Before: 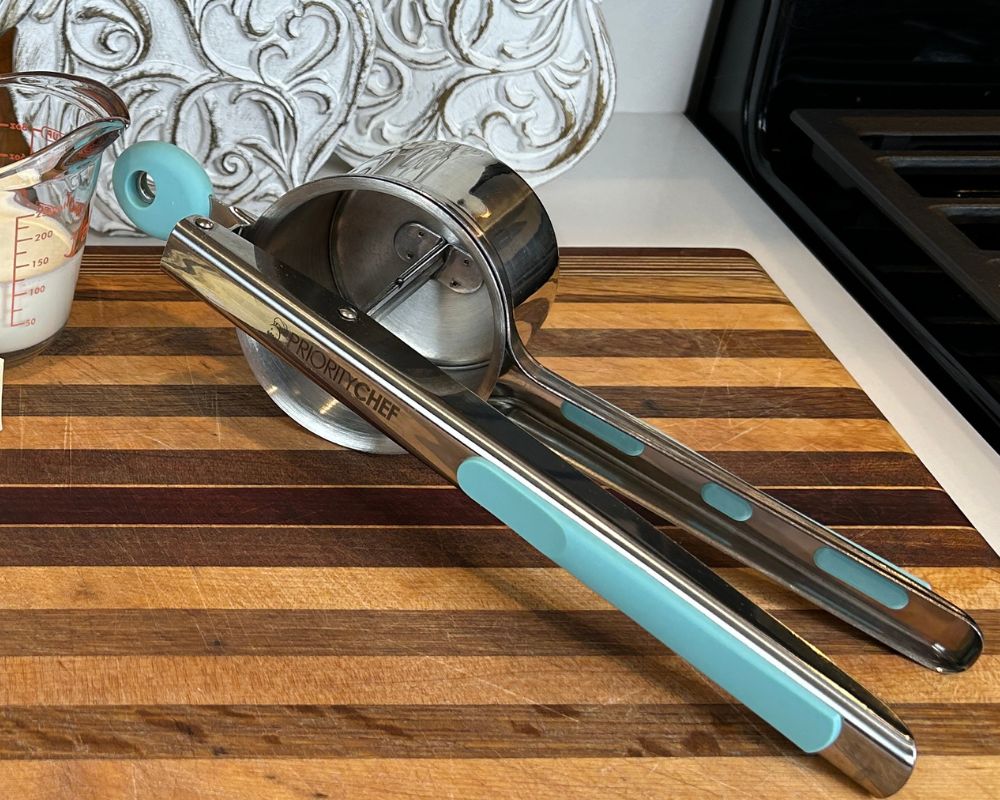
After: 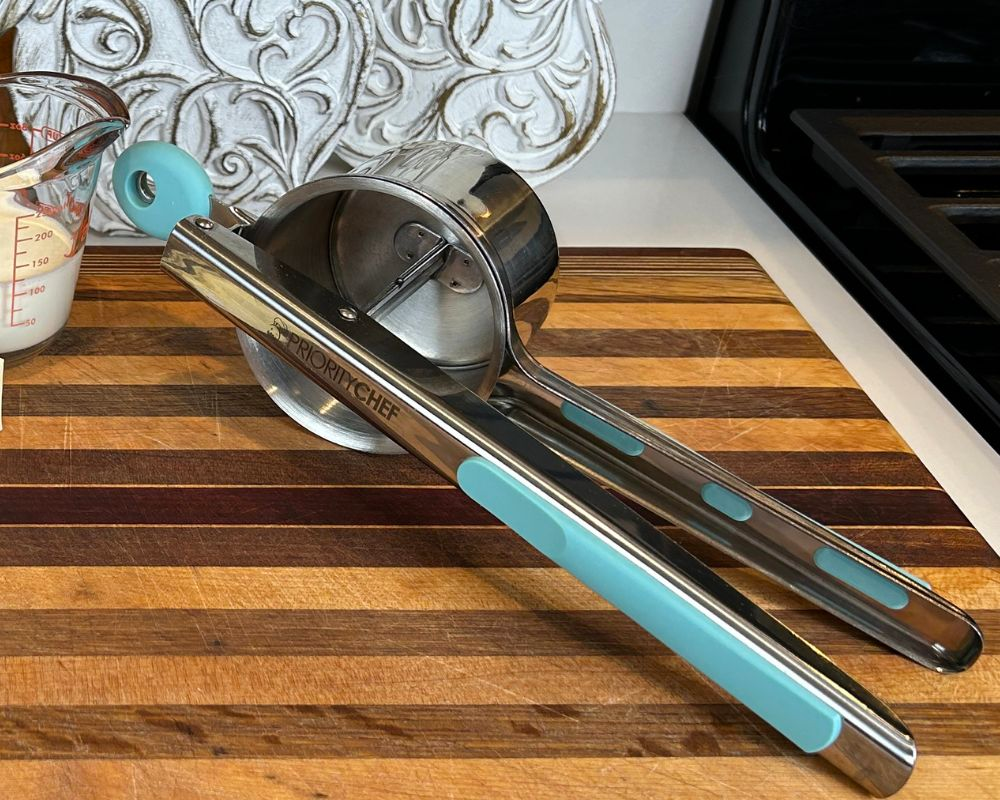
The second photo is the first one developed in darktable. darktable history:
color correction: highlights b* -0.057, saturation 1.09
